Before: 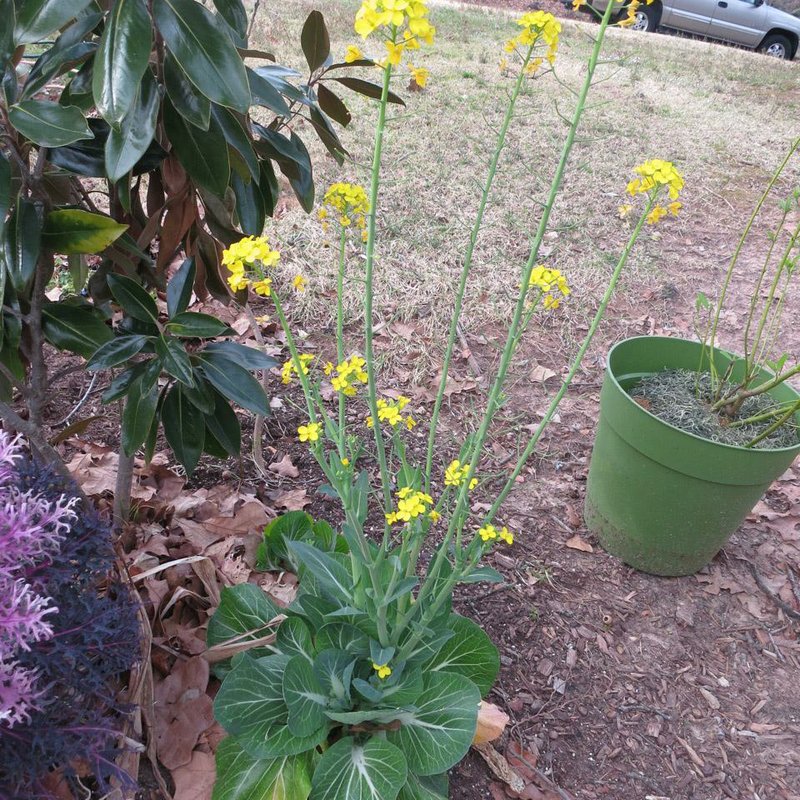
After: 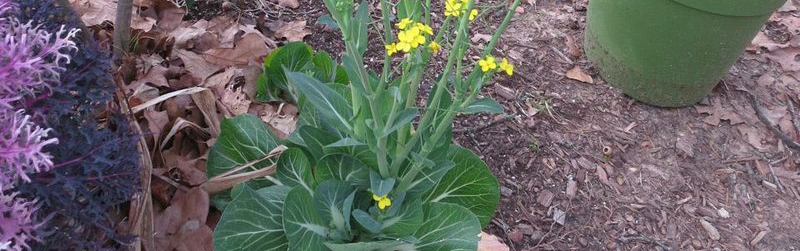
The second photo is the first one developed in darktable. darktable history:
crop and rotate: top 58.734%, bottom 9.84%
